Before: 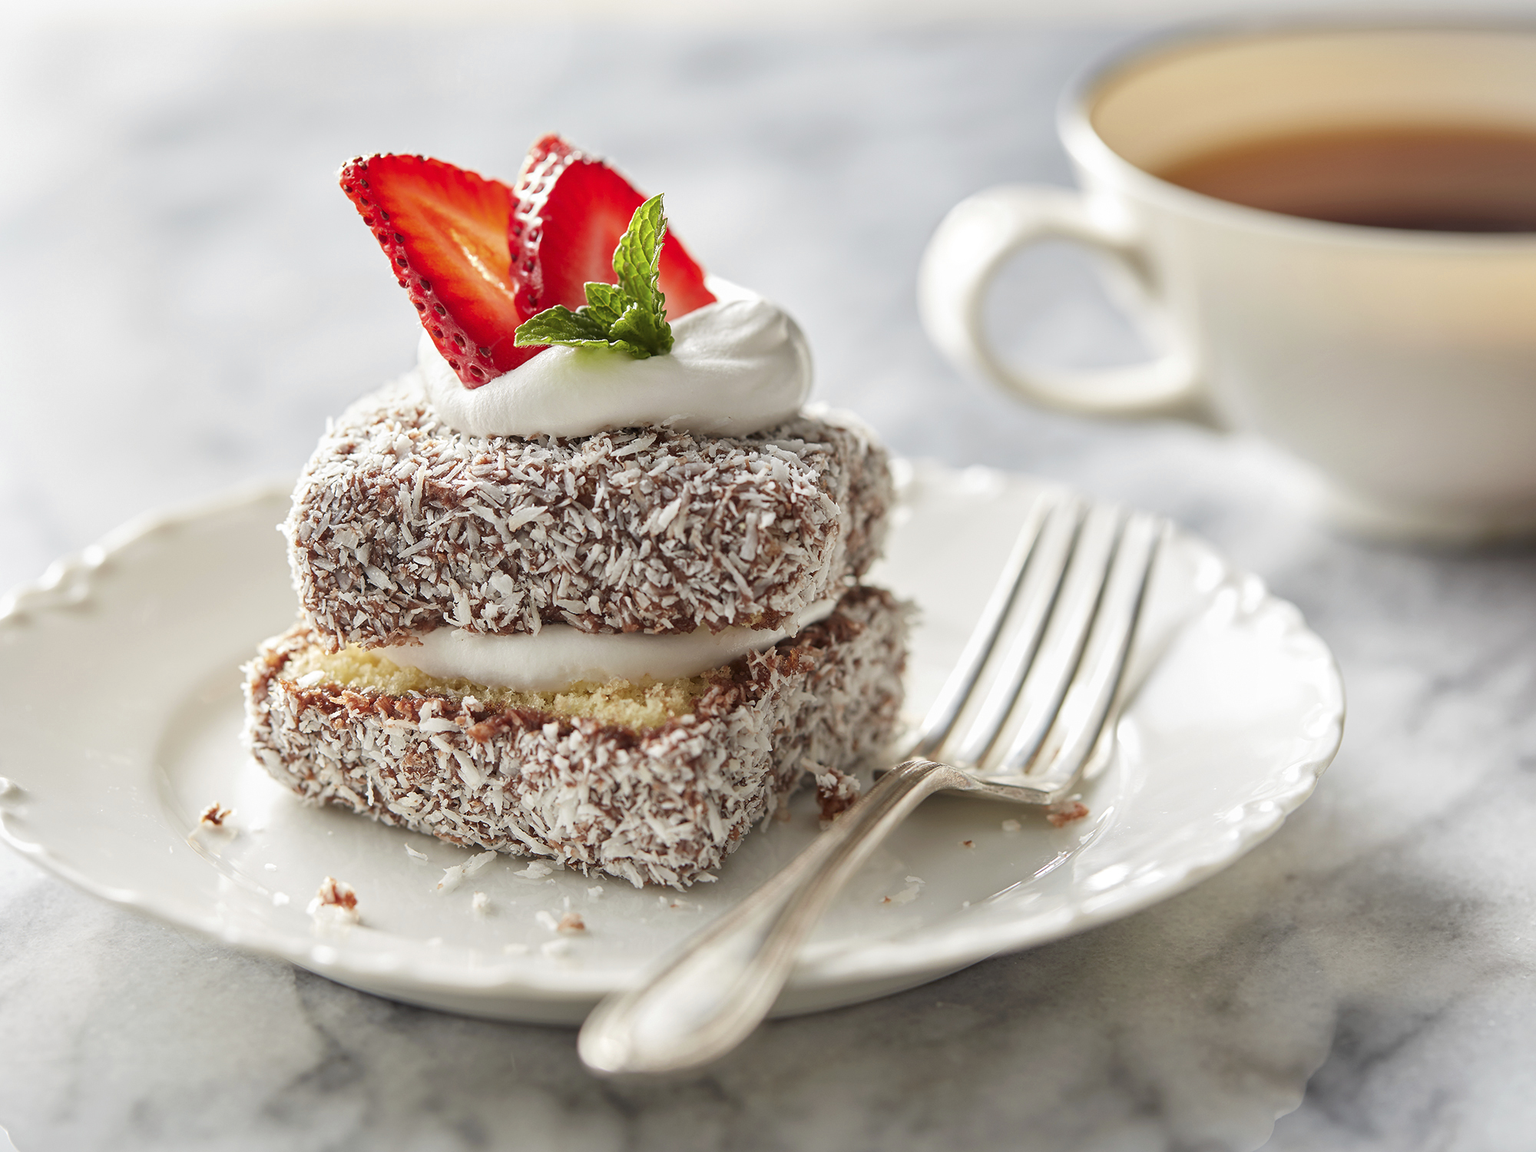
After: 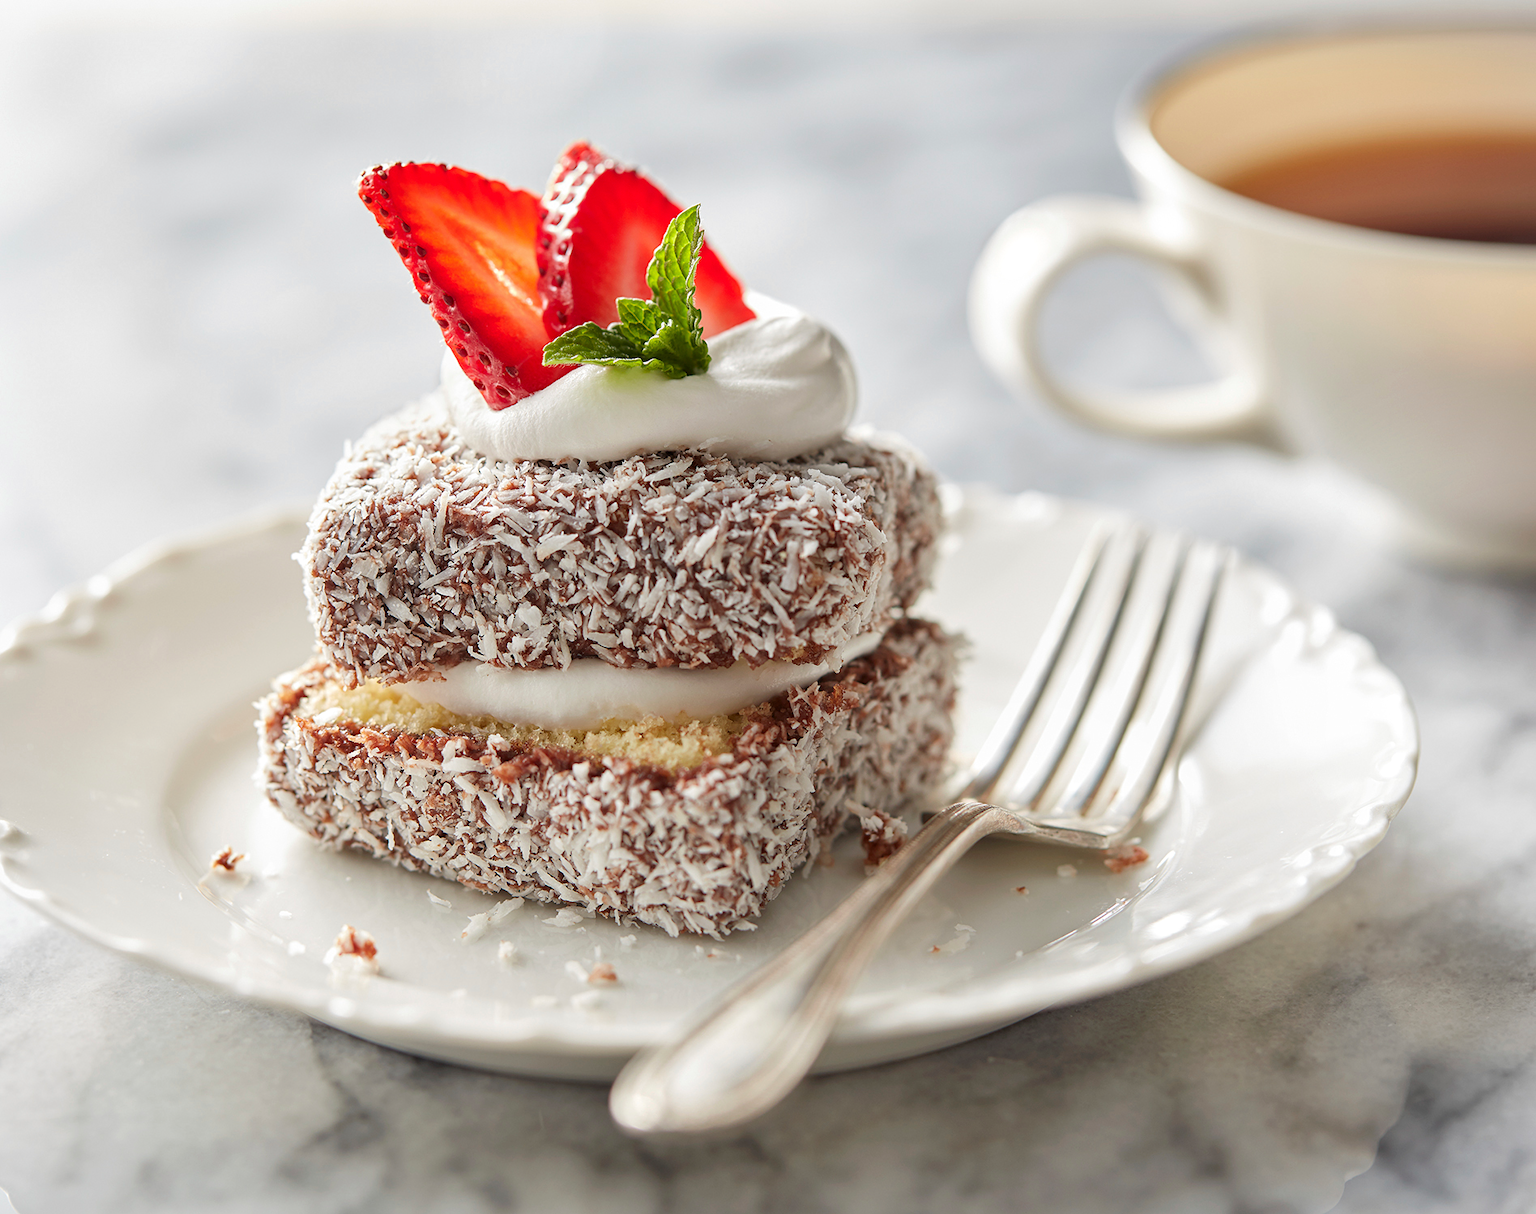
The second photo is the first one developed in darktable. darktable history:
tone equalizer: edges refinement/feathering 500, mask exposure compensation -1.57 EV, preserve details no
crop and rotate: left 0%, right 5.187%
